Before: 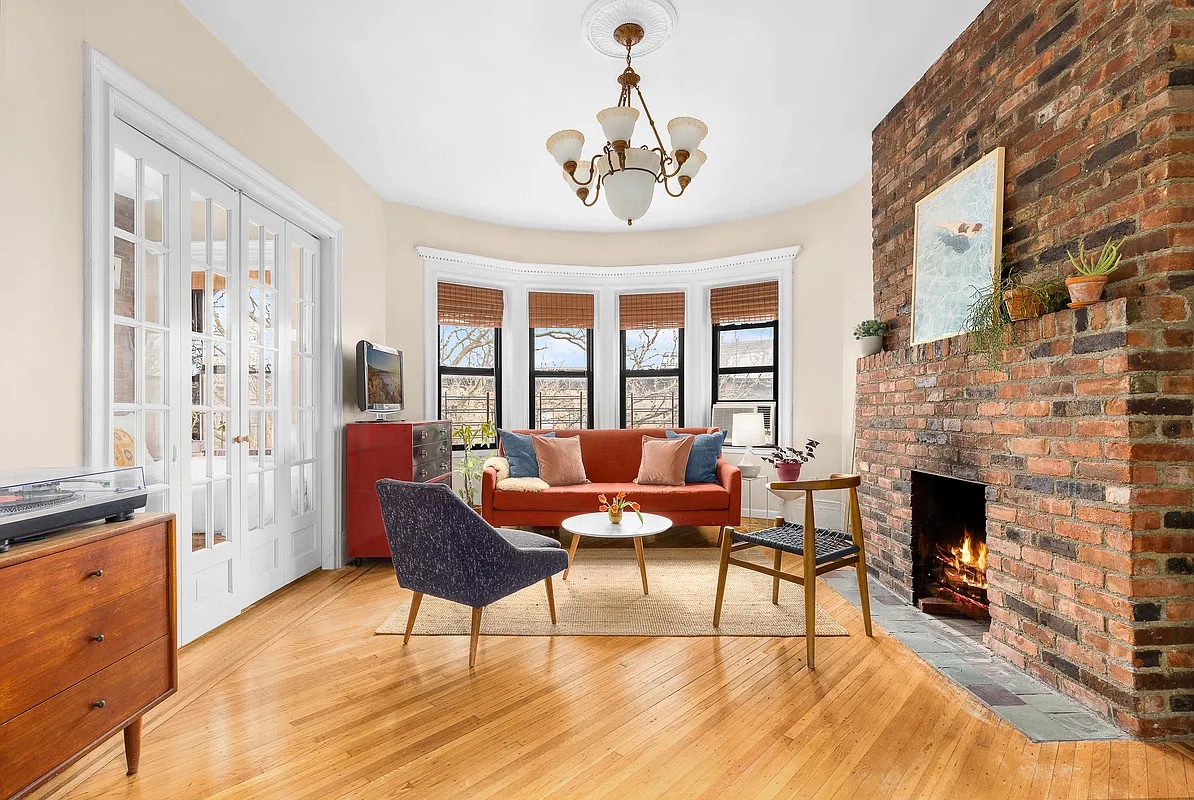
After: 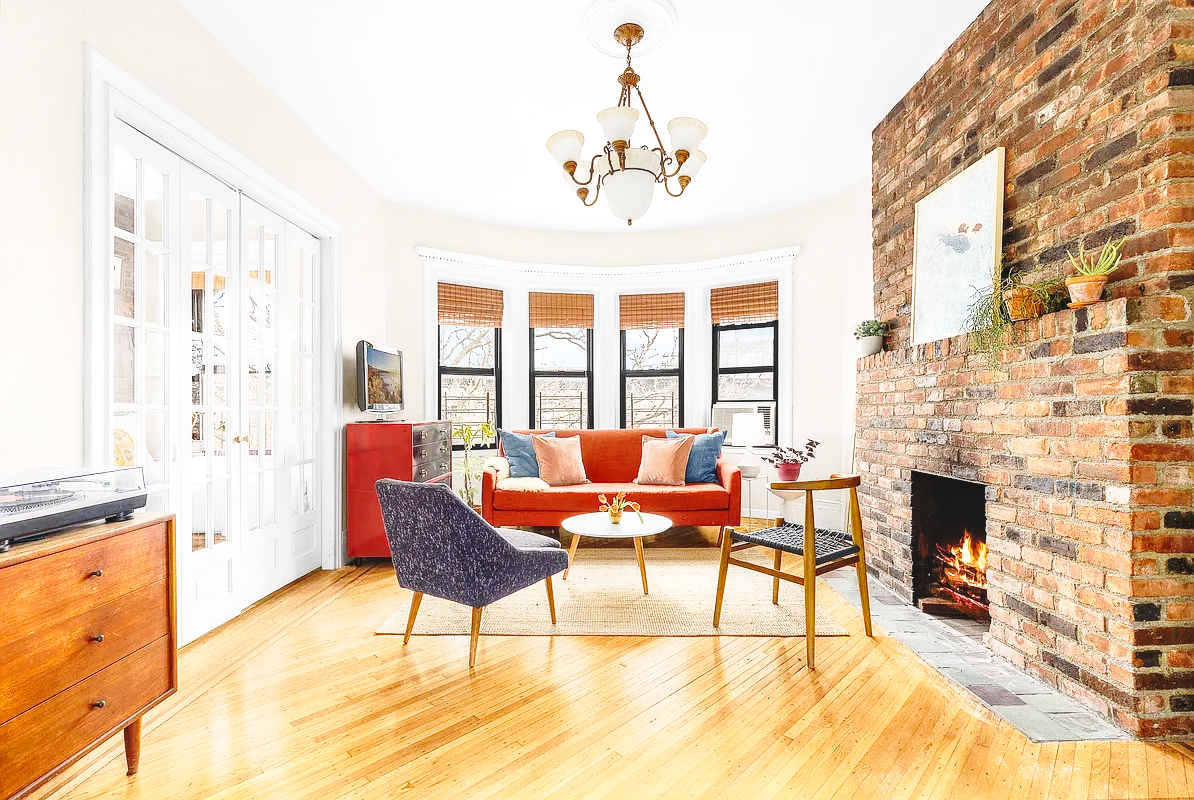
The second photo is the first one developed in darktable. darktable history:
local contrast: detail 110%
exposure: exposure 0.29 EV, compensate highlight preservation false
base curve: curves: ch0 [(0, 0) (0.028, 0.03) (0.121, 0.232) (0.46, 0.748) (0.859, 0.968) (1, 1)], preserve colors none
contrast brightness saturation: saturation -0.05
